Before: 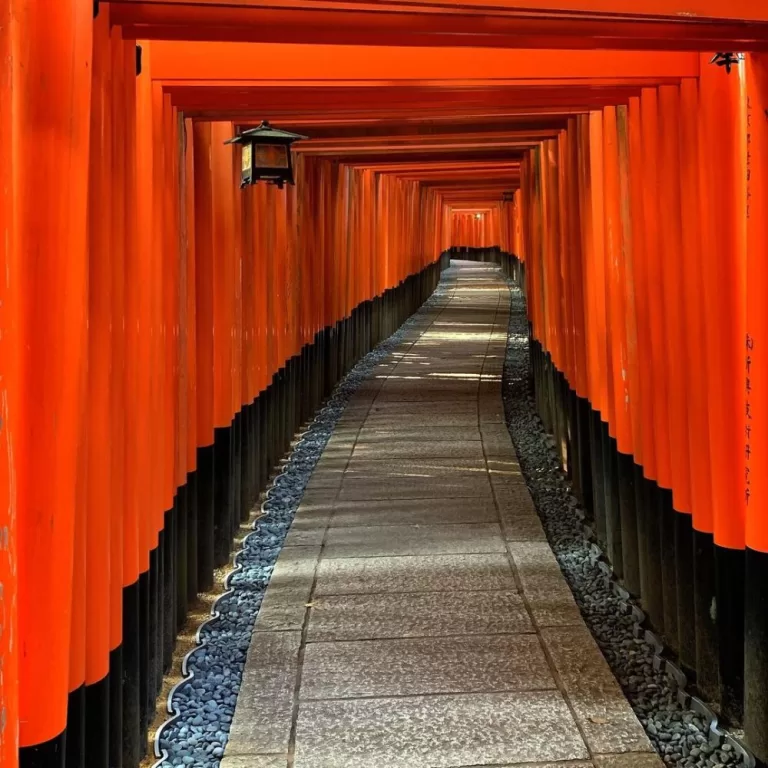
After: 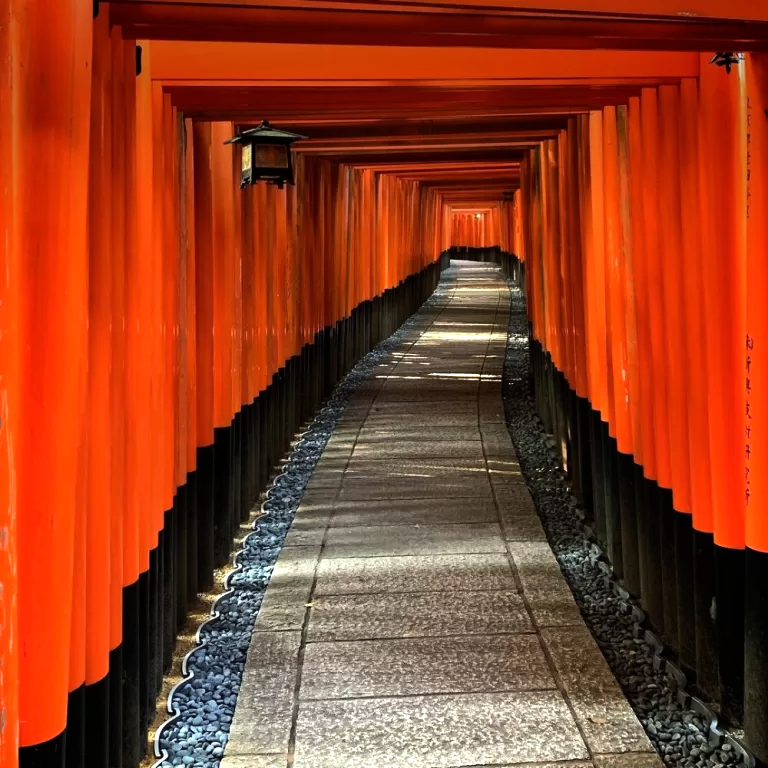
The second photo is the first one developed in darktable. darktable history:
tone equalizer: -8 EV -0.75 EV, -7 EV -0.7 EV, -6 EV -0.6 EV, -5 EV -0.4 EV, -3 EV 0.4 EV, -2 EV 0.6 EV, -1 EV 0.7 EV, +0 EV 0.75 EV, edges refinement/feathering 500, mask exposure compensation -1.57 EV, preserve details no
vignetting: fall-off start 97.52%, fall-off radius 100%, brightness -0.574, saturation 0, center (-0.027, 0.404), width/height ratio 1.368, unbound false
